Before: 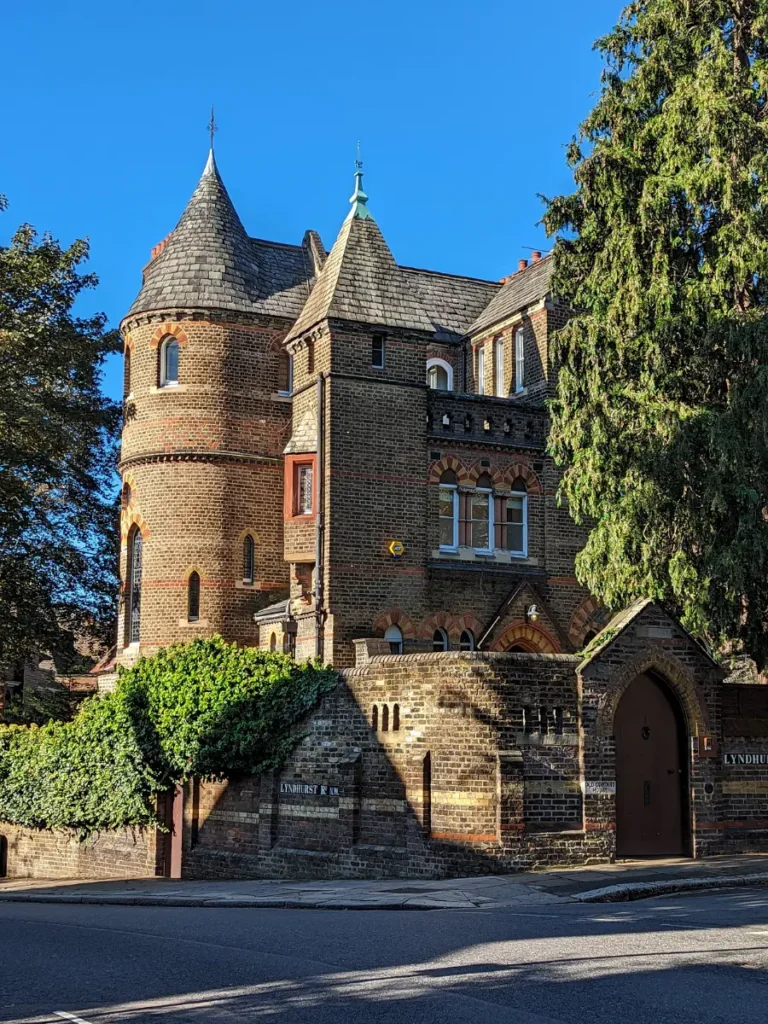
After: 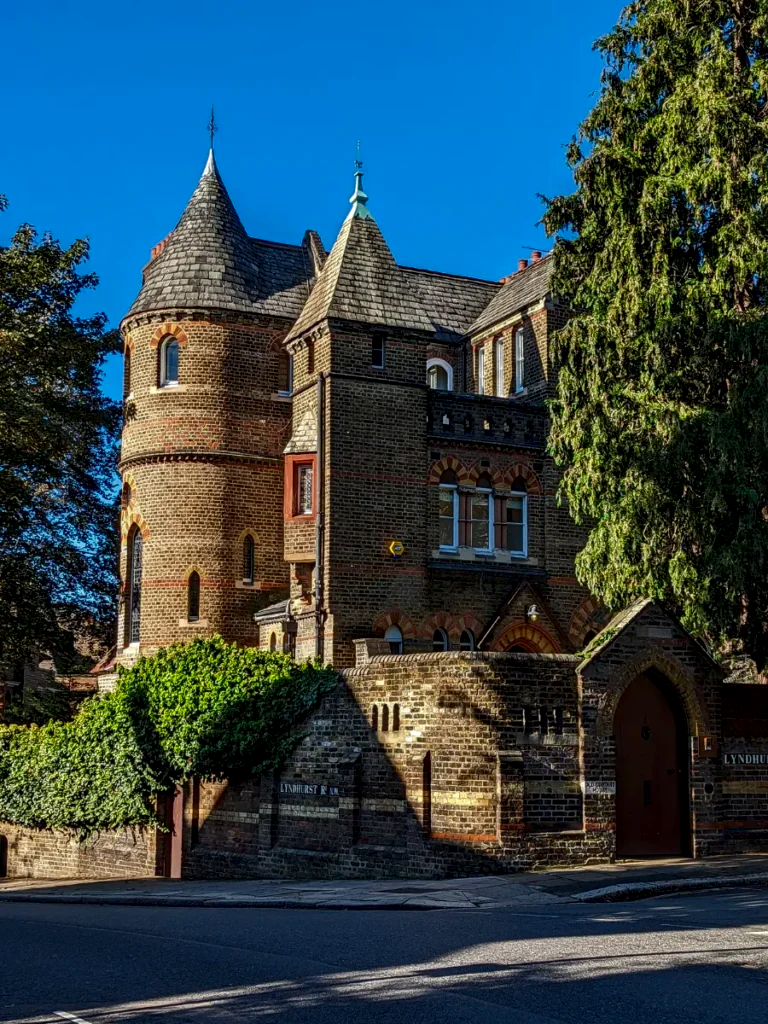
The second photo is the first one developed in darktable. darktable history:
contrast brightness saturation: brightness -0.219, saturation 0.075
local contrast: on, module defaults
